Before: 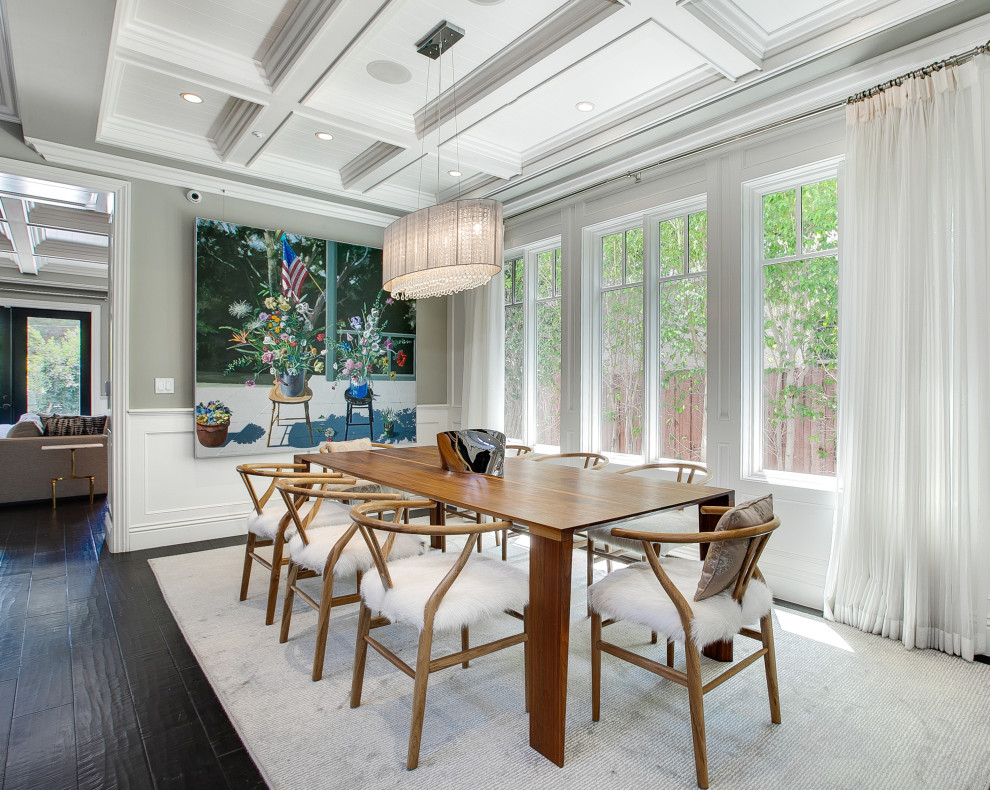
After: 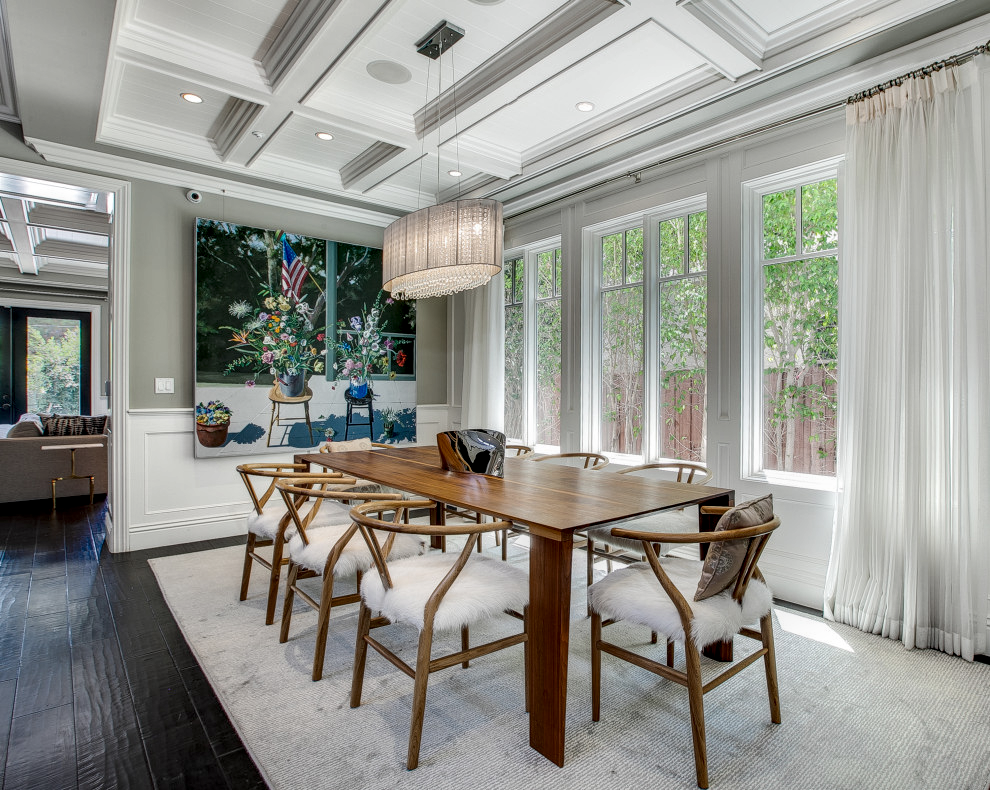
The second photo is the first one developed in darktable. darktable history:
exposure: exposure -0.299 EV, compensate highlight preservation false
local contrast: highlights 26%, detail 150%
